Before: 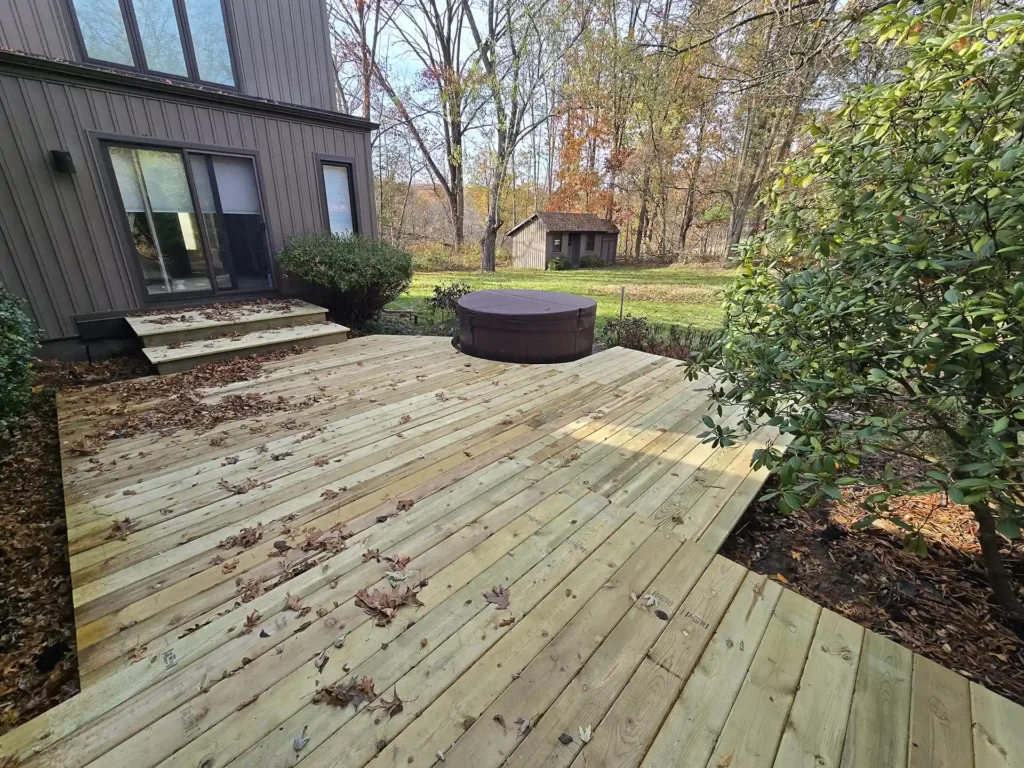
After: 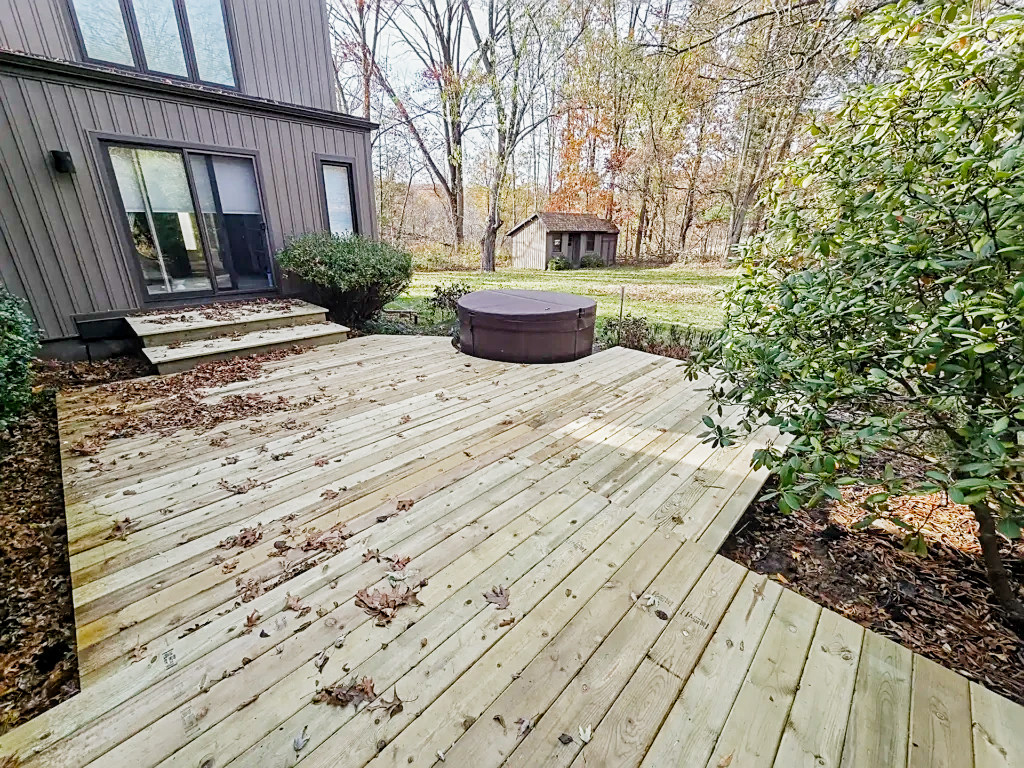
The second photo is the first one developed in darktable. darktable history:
sharpen: on, module defaults
exposure: black level correction 0, exposure 1.001 EV, compensate highlight preservation false
local contrast: on, module defaults
filmic rgb: black relative exposure -7.65 EV, white relative exposure 4.56 EV, hardness 3.61, preserve chrominance no, color science v4 (2020), iterations of high-quality reconstruction 10, type of noise poissonian
